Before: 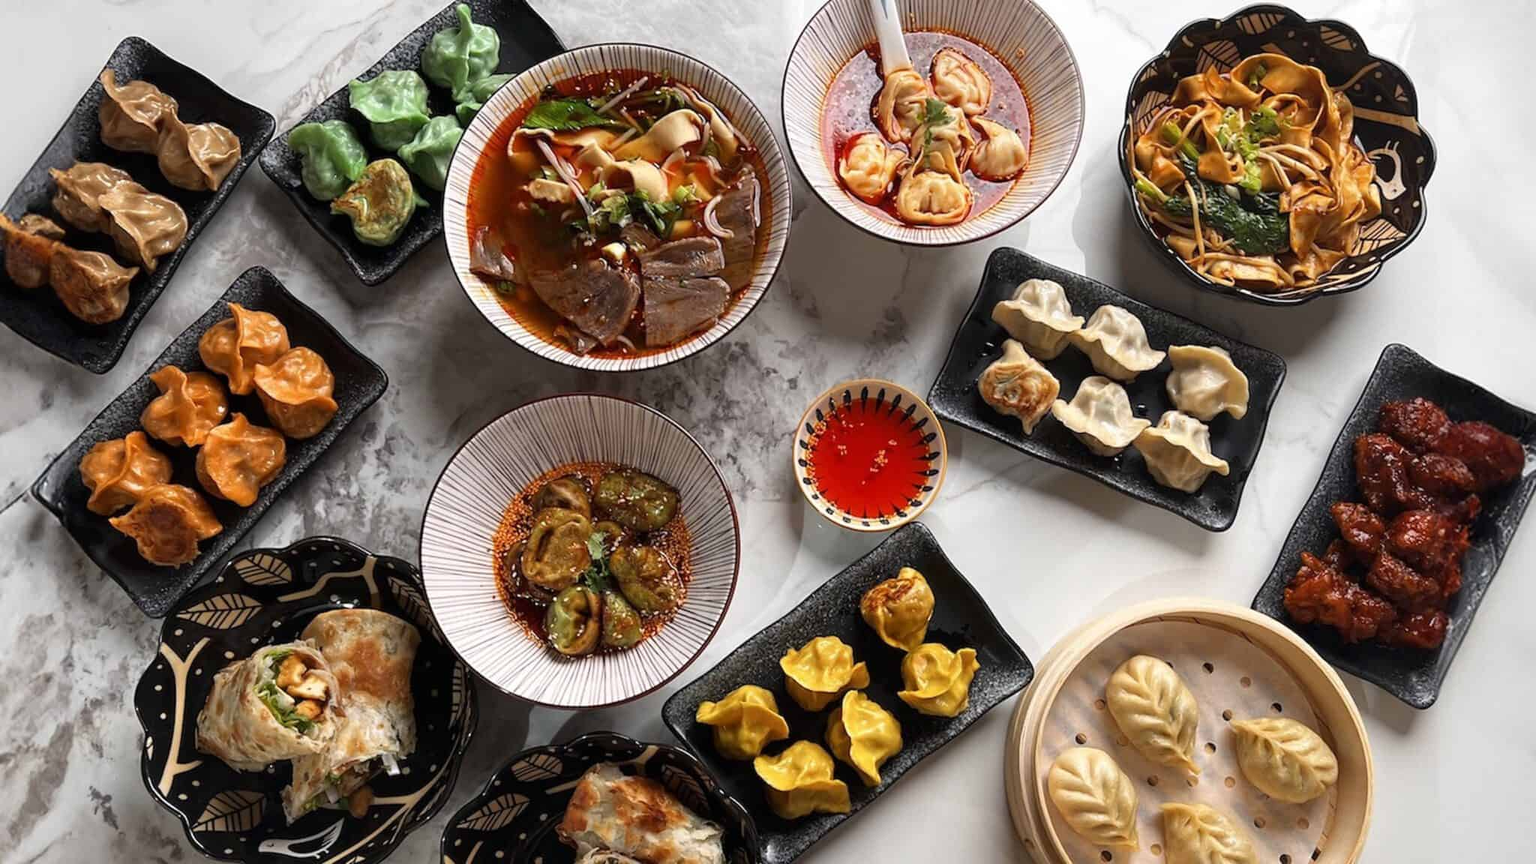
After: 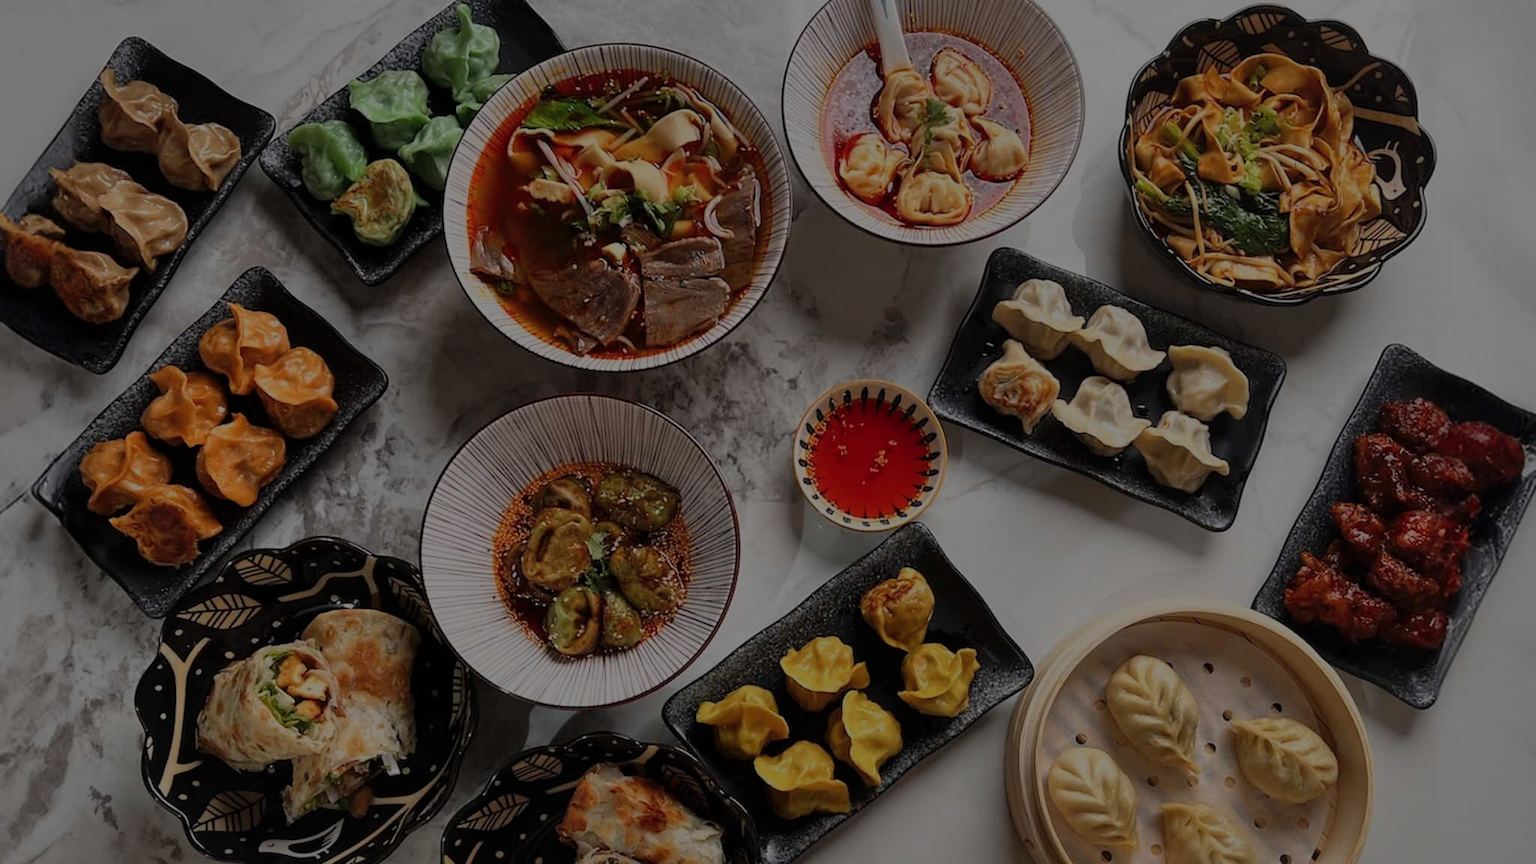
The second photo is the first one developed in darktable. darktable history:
shadows and highlights: on, module defaults
exposure: exposure -1.983 EV, compensate highlight preservation false
